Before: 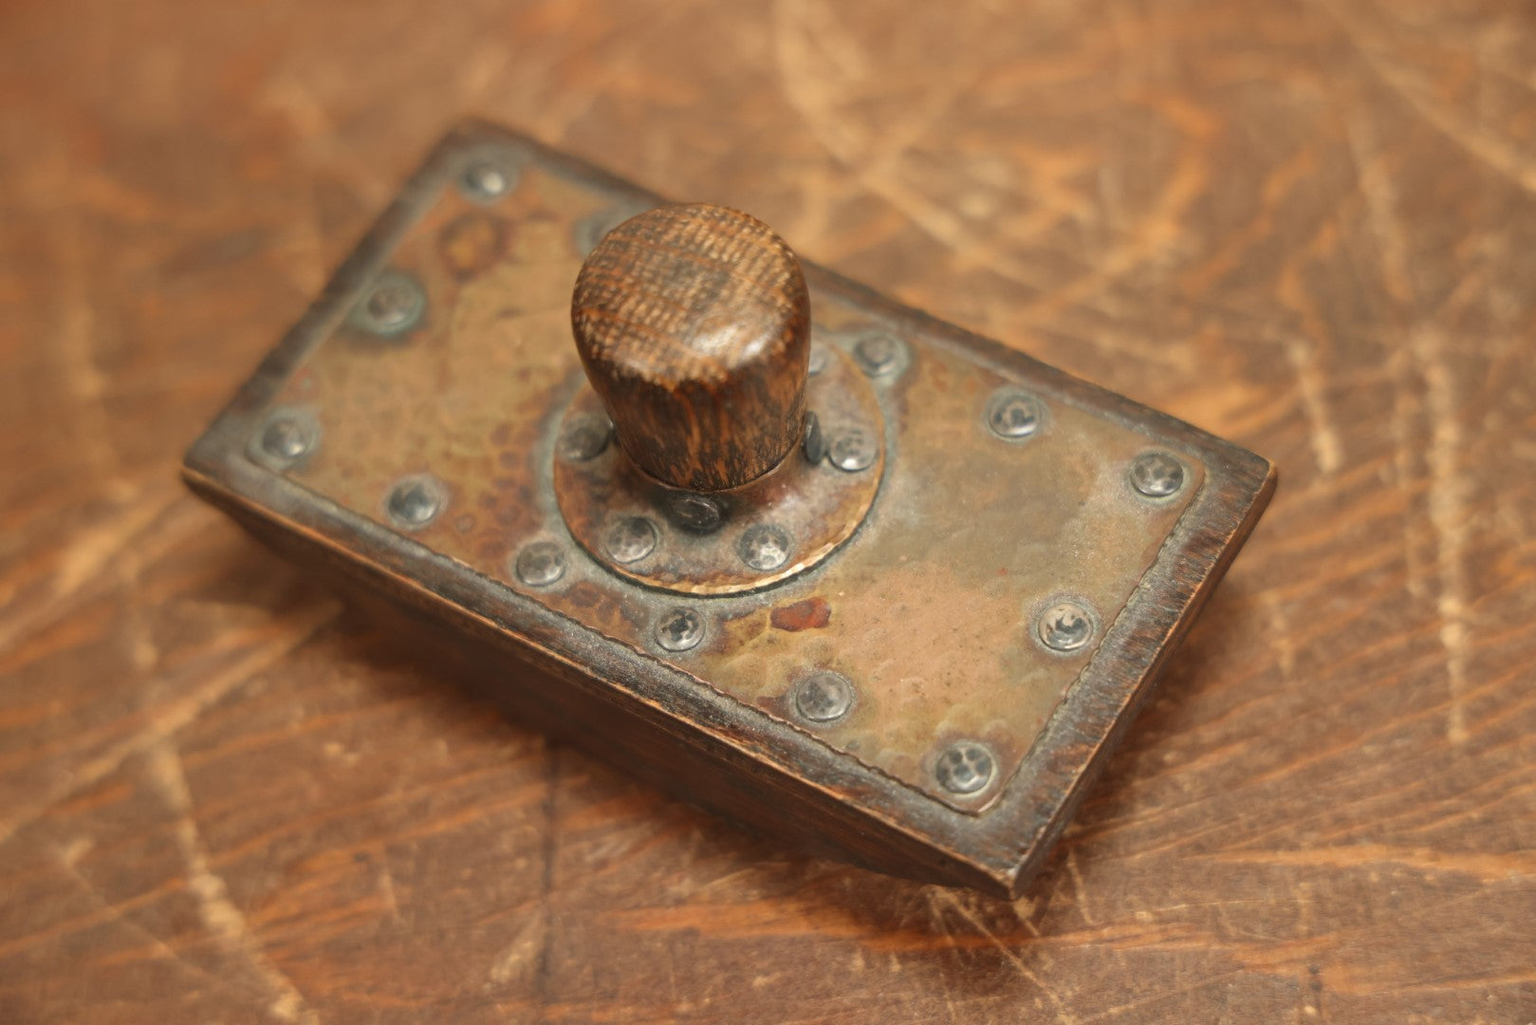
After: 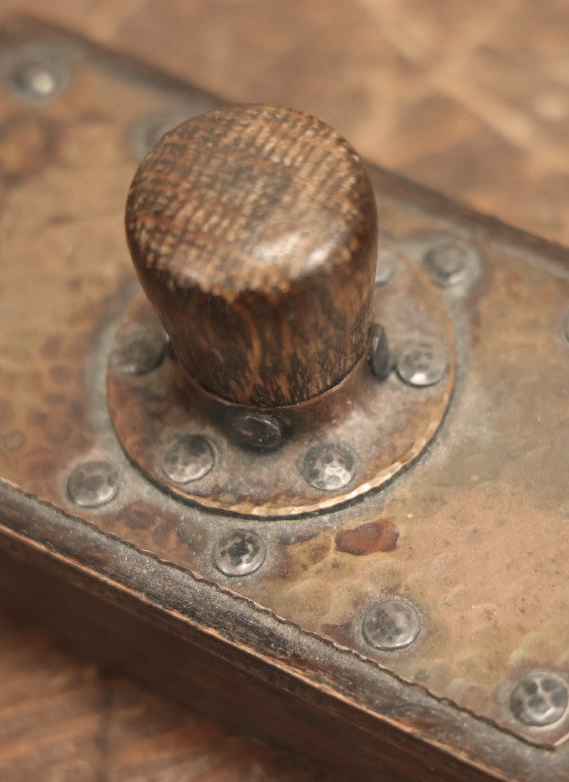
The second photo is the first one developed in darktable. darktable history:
crop and rotate: left 29.476%, top 10.214%, right 35.32%, bottom 17.333%
color correction: highlights a* 5.59, highlights b* 5.24, saturation 0.68
